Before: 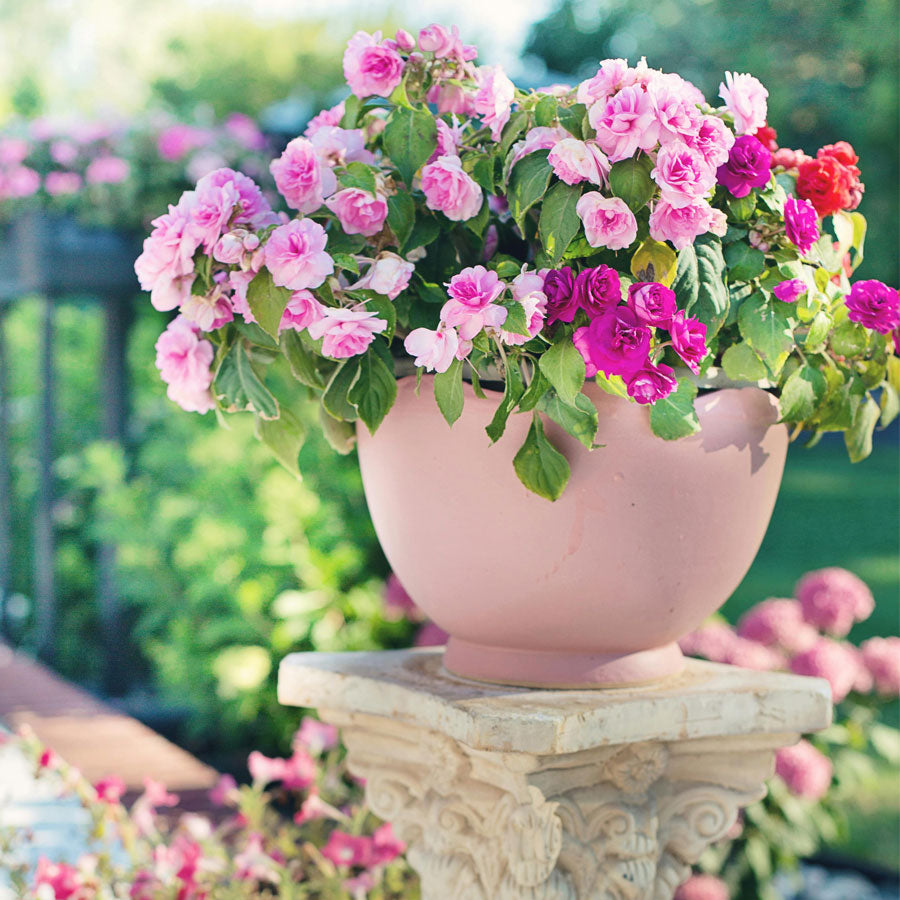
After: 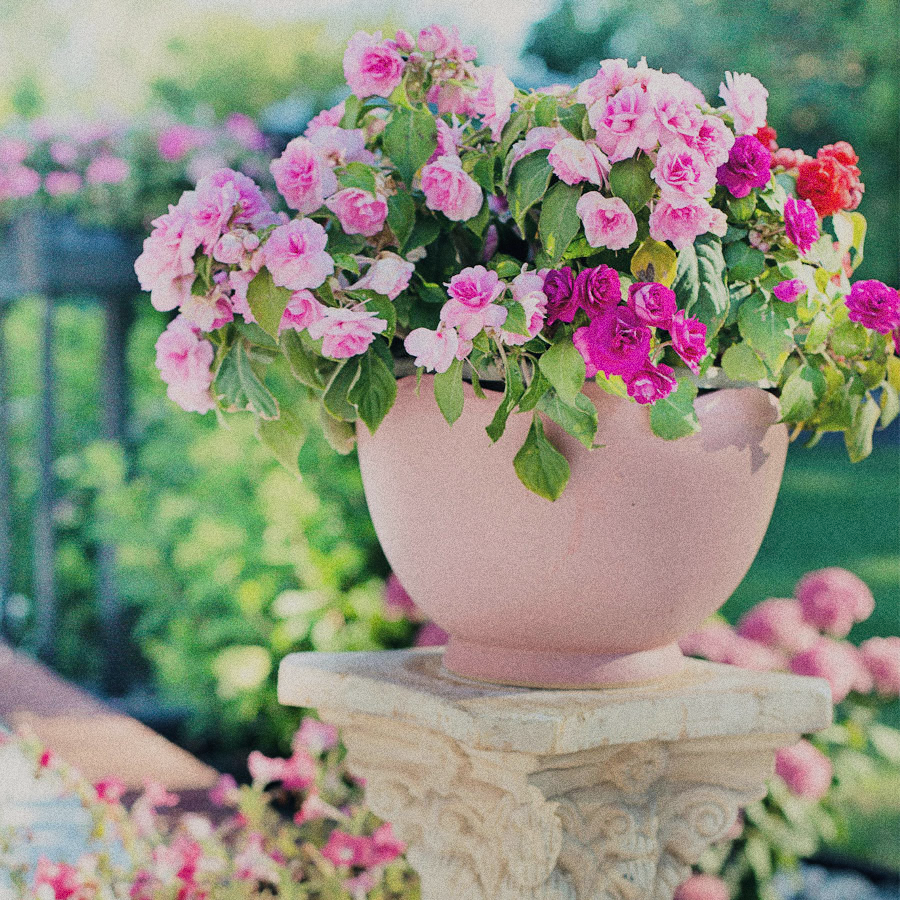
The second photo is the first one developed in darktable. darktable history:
grain: coarseness 0.09 ISO, strength 40%
filmic rgb: black relative exposure -7.65 EV, white relative exposure 4.56 EV, hardness 3.61
